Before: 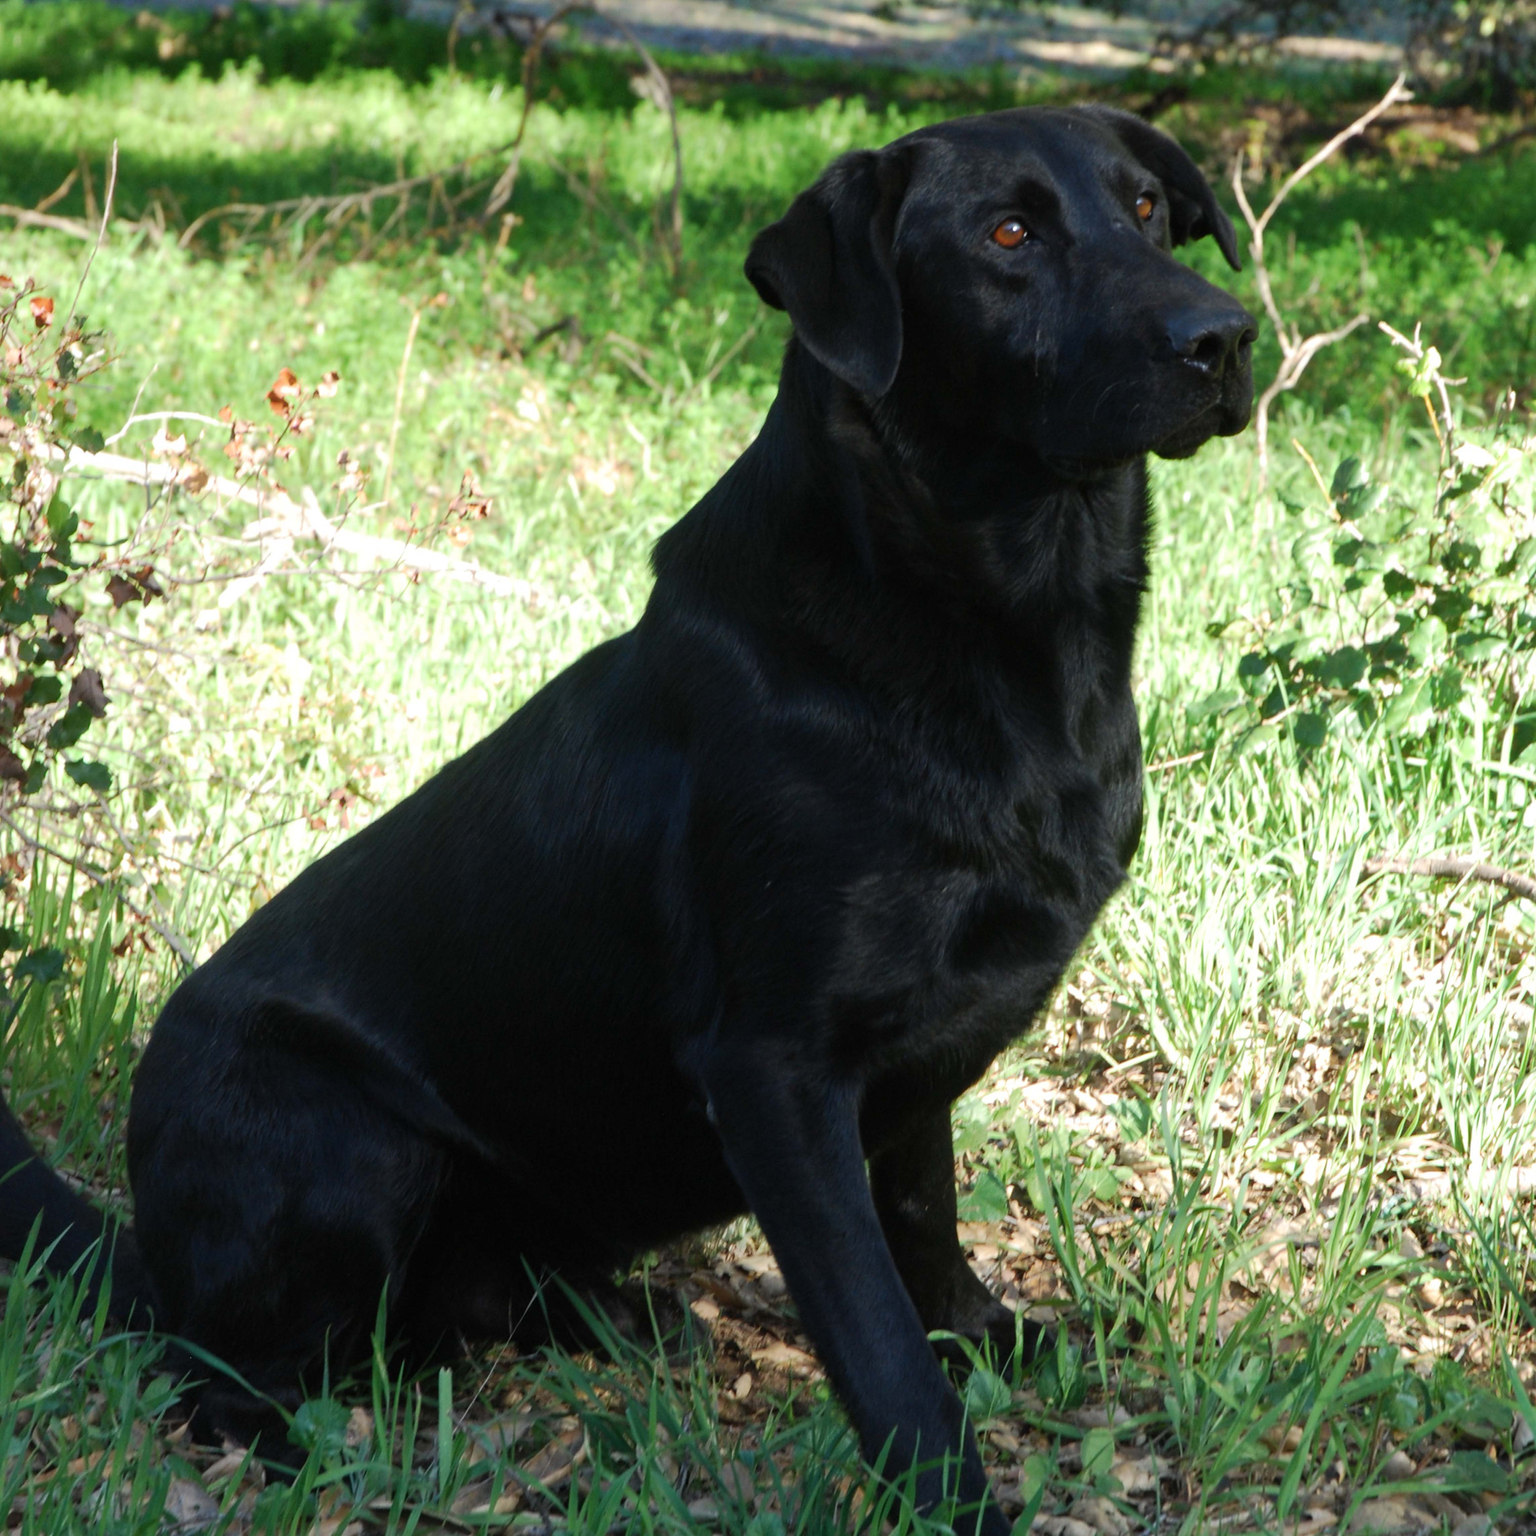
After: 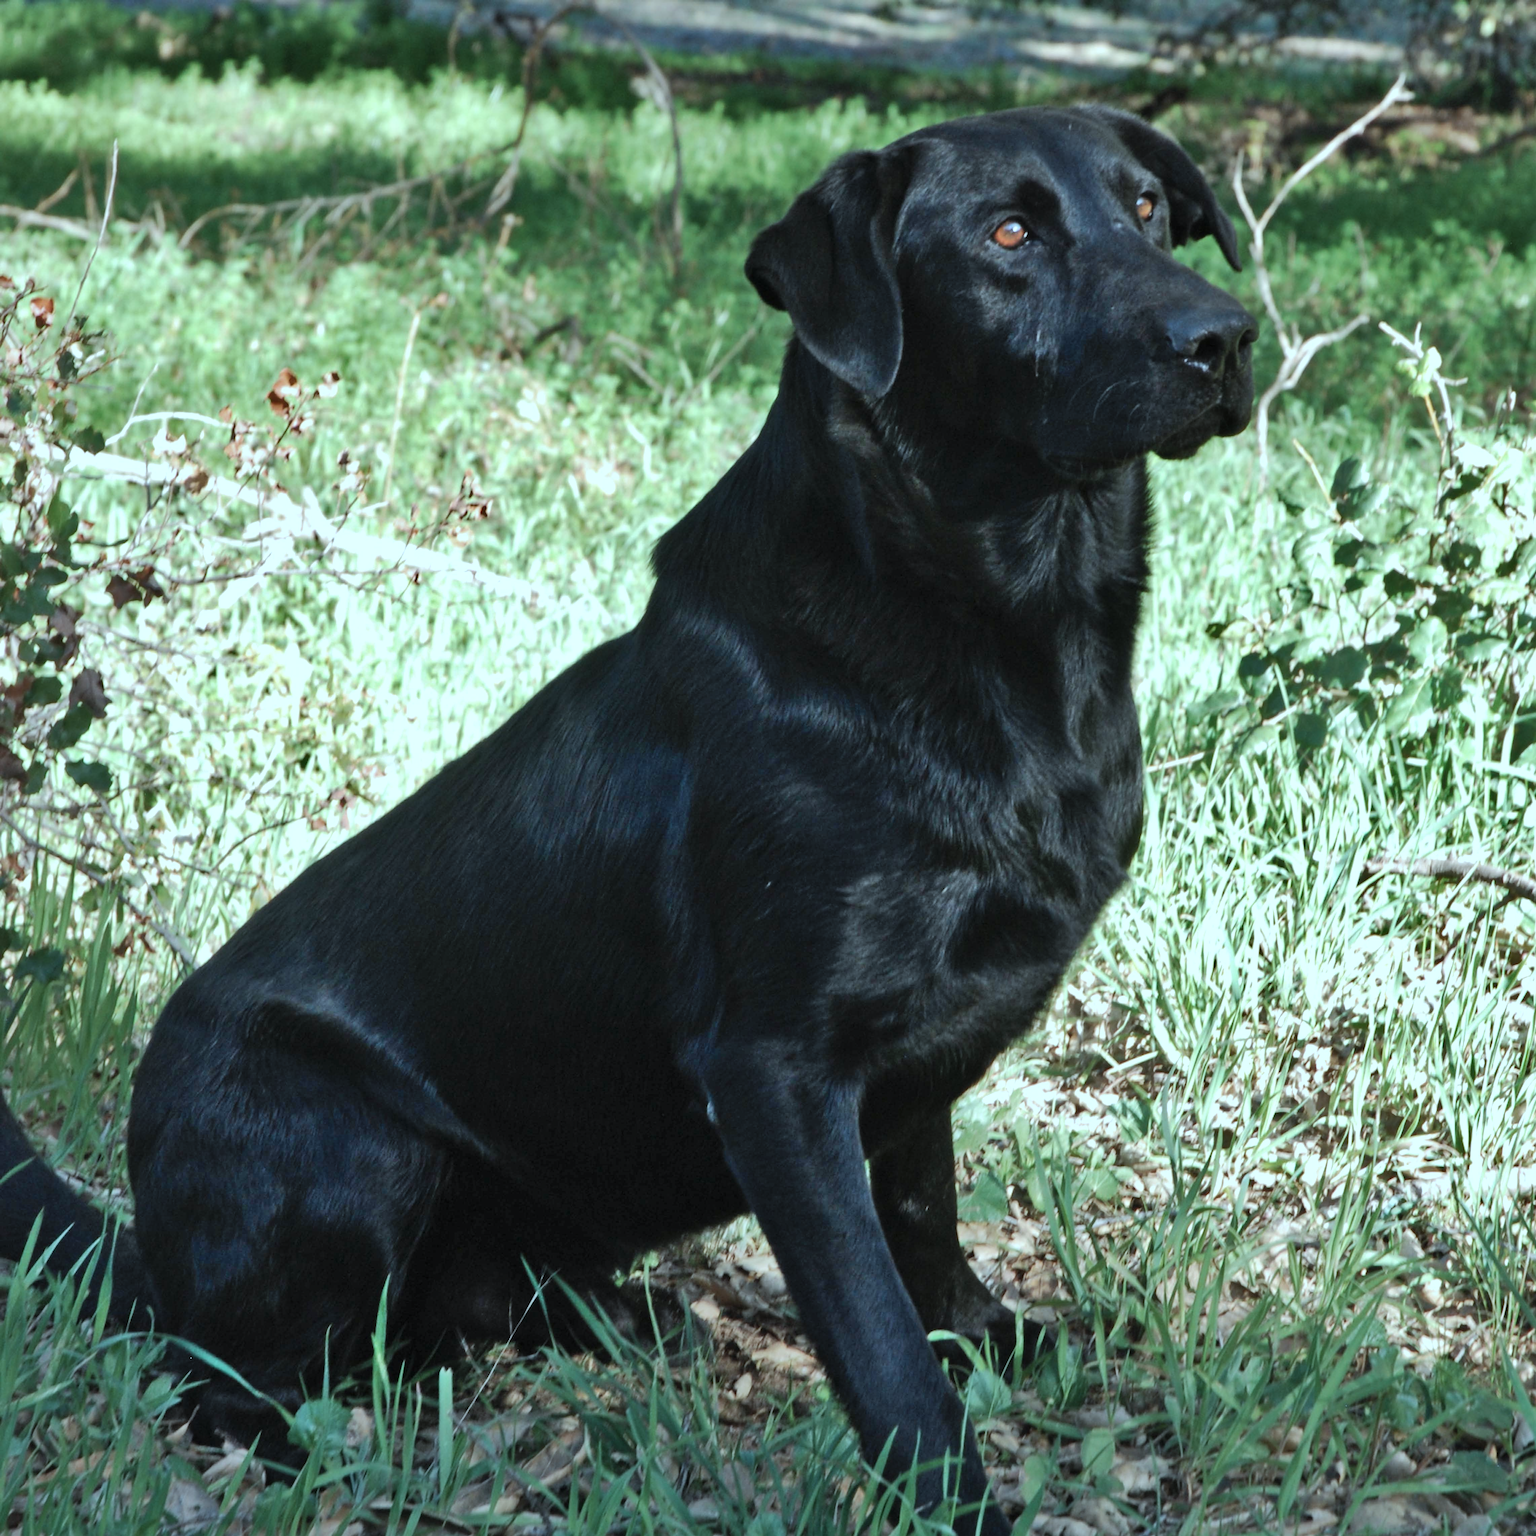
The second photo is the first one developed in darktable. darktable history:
shadows and highlights: shadows 60, soften with gaussian
color correction: highlights a* -12.64, highlights b* -18.1, saturation 0.7
